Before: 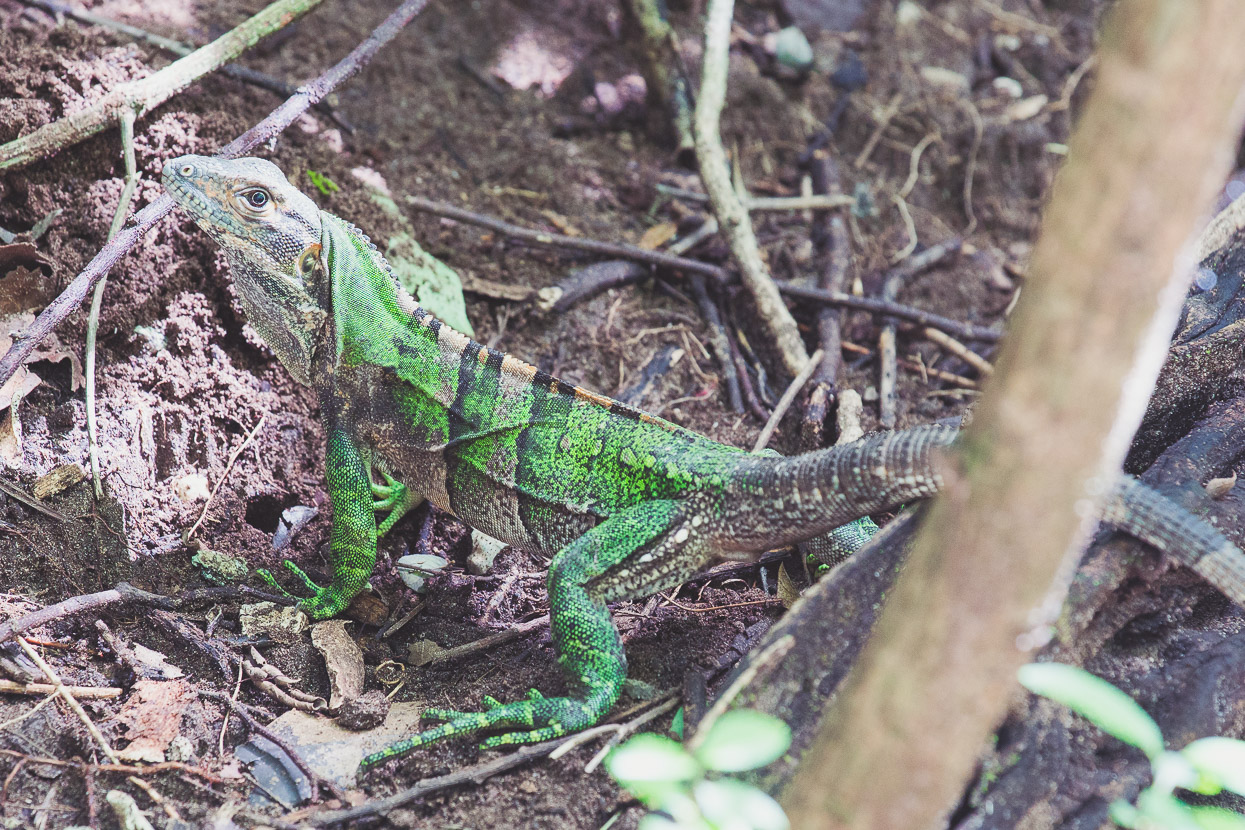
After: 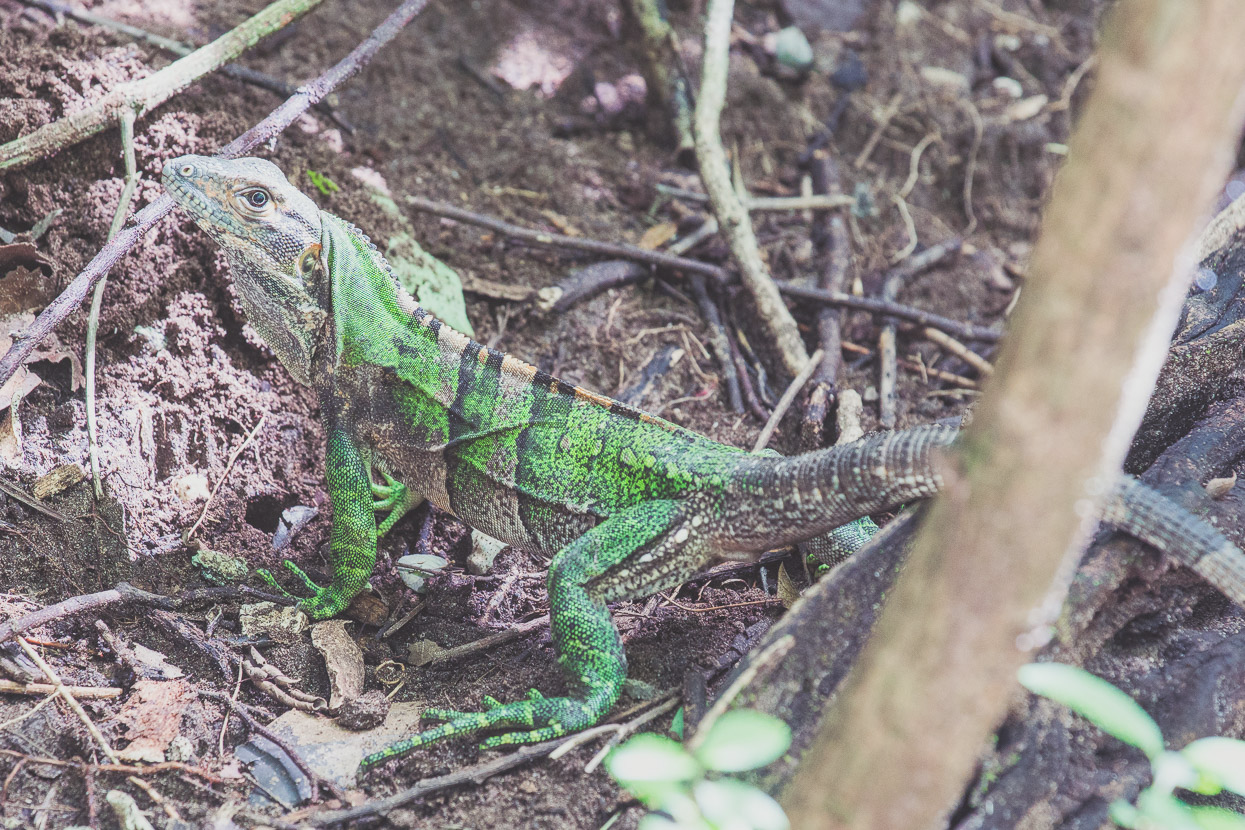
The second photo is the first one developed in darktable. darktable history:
color correction: highlights a* -0.137, highlights b* 0.137
contrast brightness saturation: contrast -0.15, brightness 0.05, saturation -0.12
local contrast: on, module defaults
